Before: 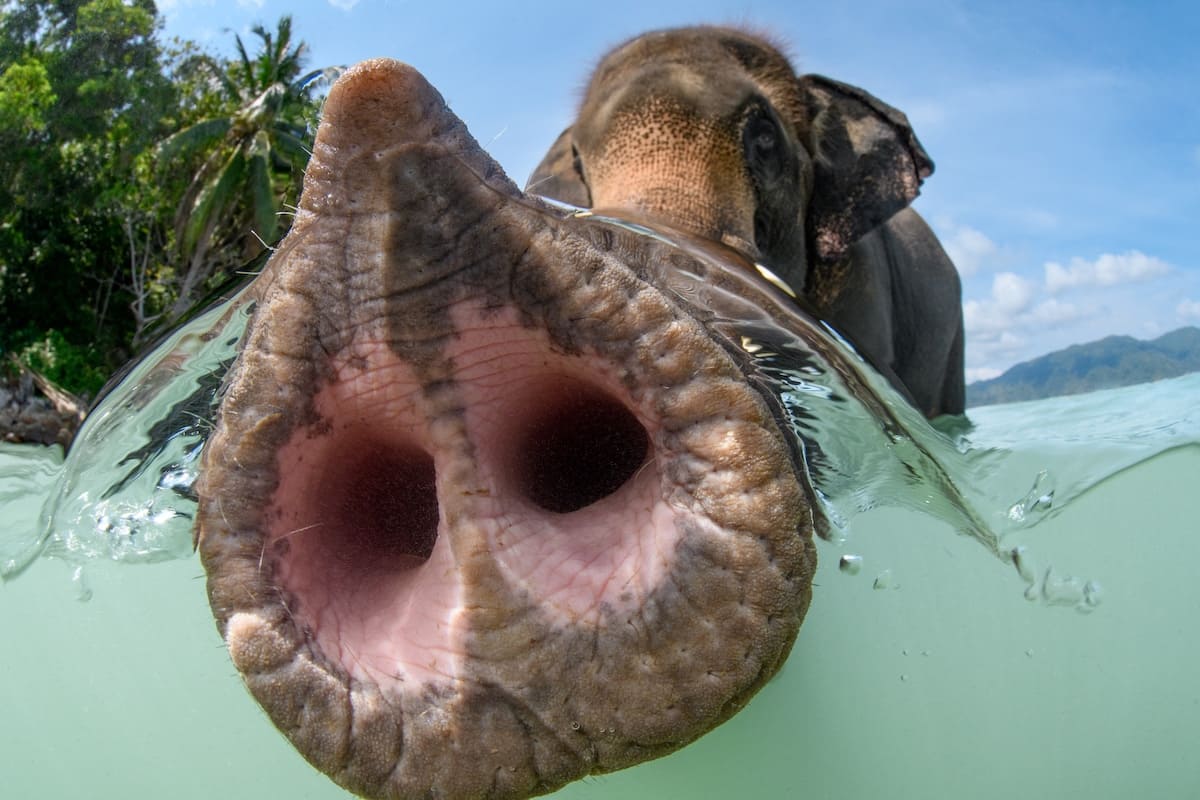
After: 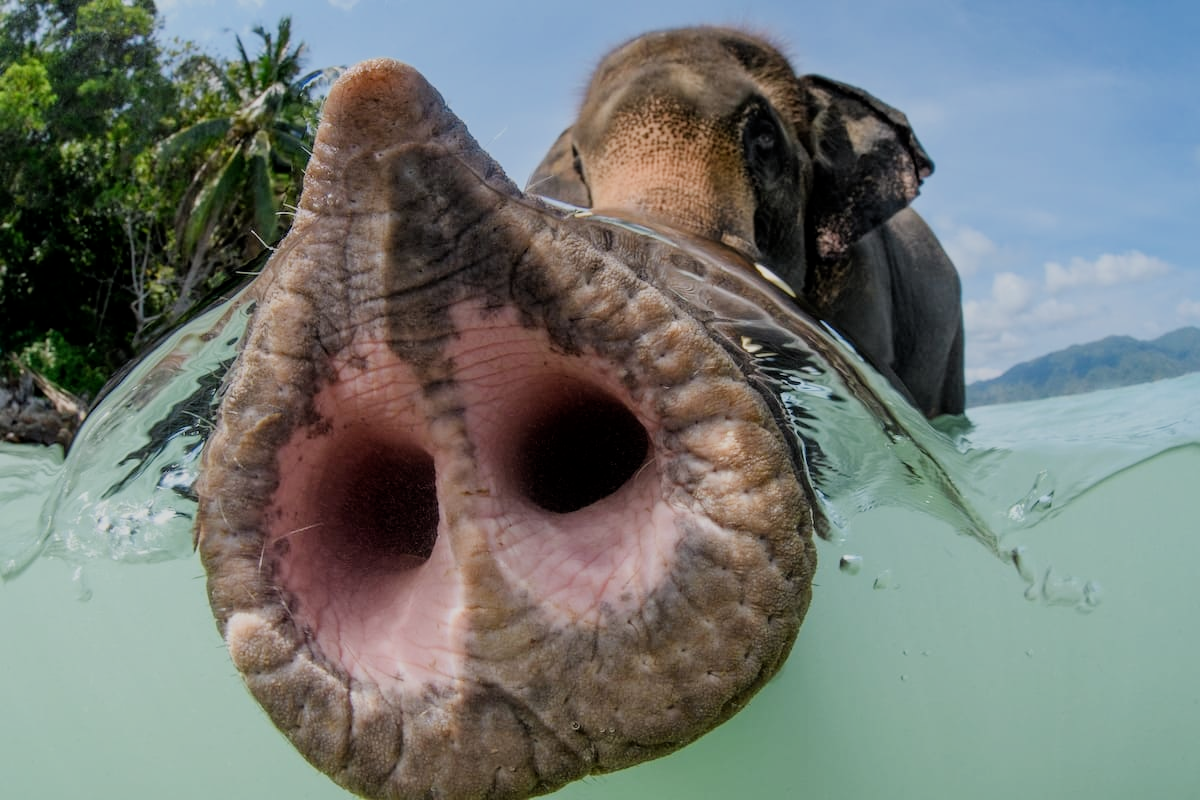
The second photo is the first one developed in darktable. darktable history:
local contrast: mode bilateral grid, contrast 16, coarseness 37, detail 105%, midtone range 0.2
filmic rgb: black relative exposure -7.65 EV, white relative exposure 4.56 EV, hardness 3.61, iterations of high-quality reconstruction 10
